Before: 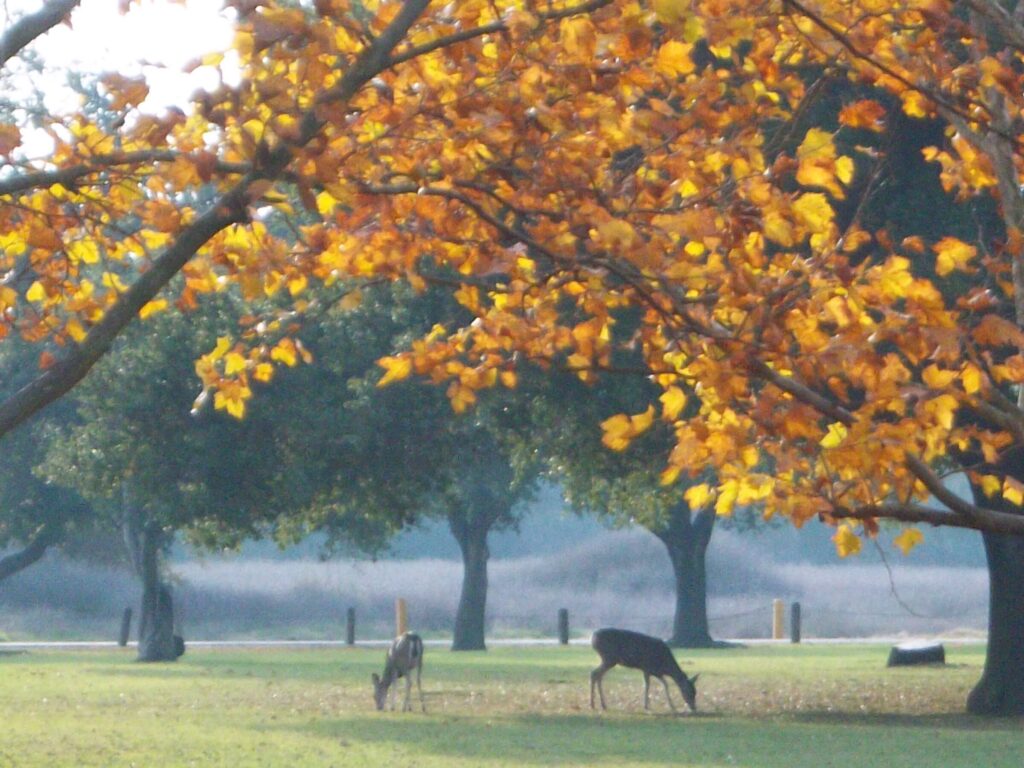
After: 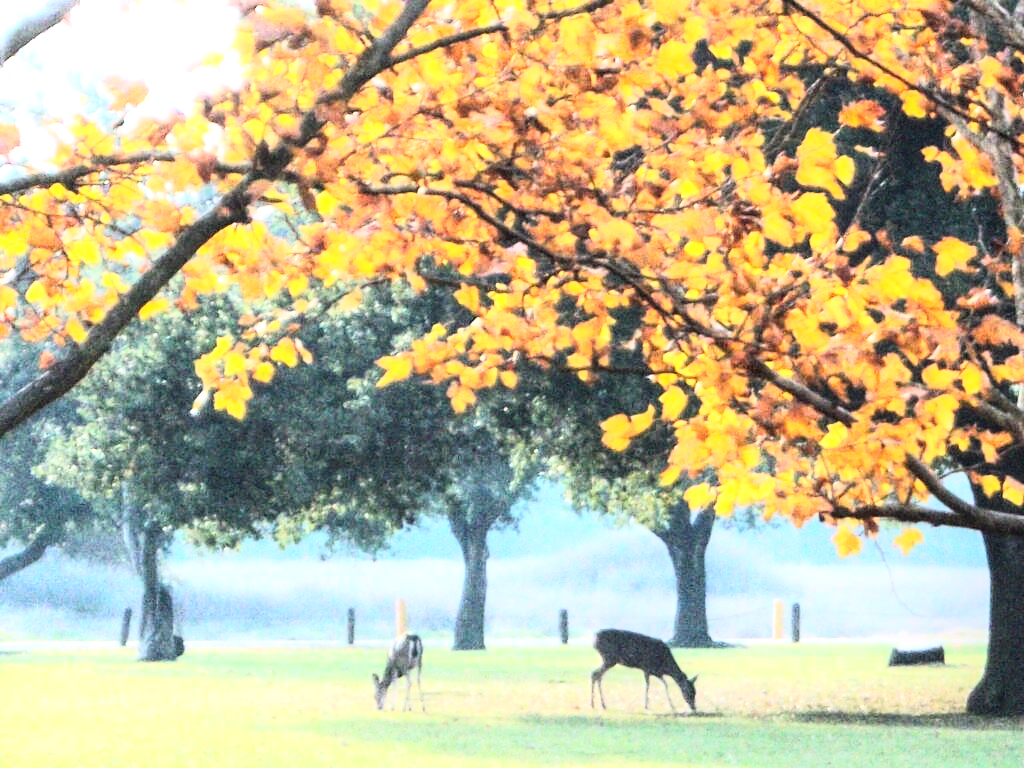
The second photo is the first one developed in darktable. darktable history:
local contrast: on, module defaults
tone equalizer: -8 EV -0.75 EV, -7 EV -0.7 EV, -6 EV -0.6 EV, -5 EV -0.4 EV, -3 EV 0.4 EV, -2 EV 0.6 EV, -1 EV 0.7 EV, +0 EV 0.75 EV, edges refinement/feathering 500, mask exposure compensation -1.57 EV, preserve details no
rgb curve: curves: ch0 [(0, 0) (0.21, 0.15) (0.24, 0.21) (0.5, 0.75) (0.75, 0.96) (0.89, 0.99) (1, 1)]; ch1 [(0, 0.02) (0.21, 0.13) (0.25, 0.2) (0.5, 0.67) (0.75, 0.9) (0.89, 0.97) (1, 1)]; ch2 [(0, 0.02) (0.21, 0.13) (0.25, 0.2) (0.5, 0.67) (0.75, 0.9) (0.89, 0.97) (1, 1)], compensate middle gray true
